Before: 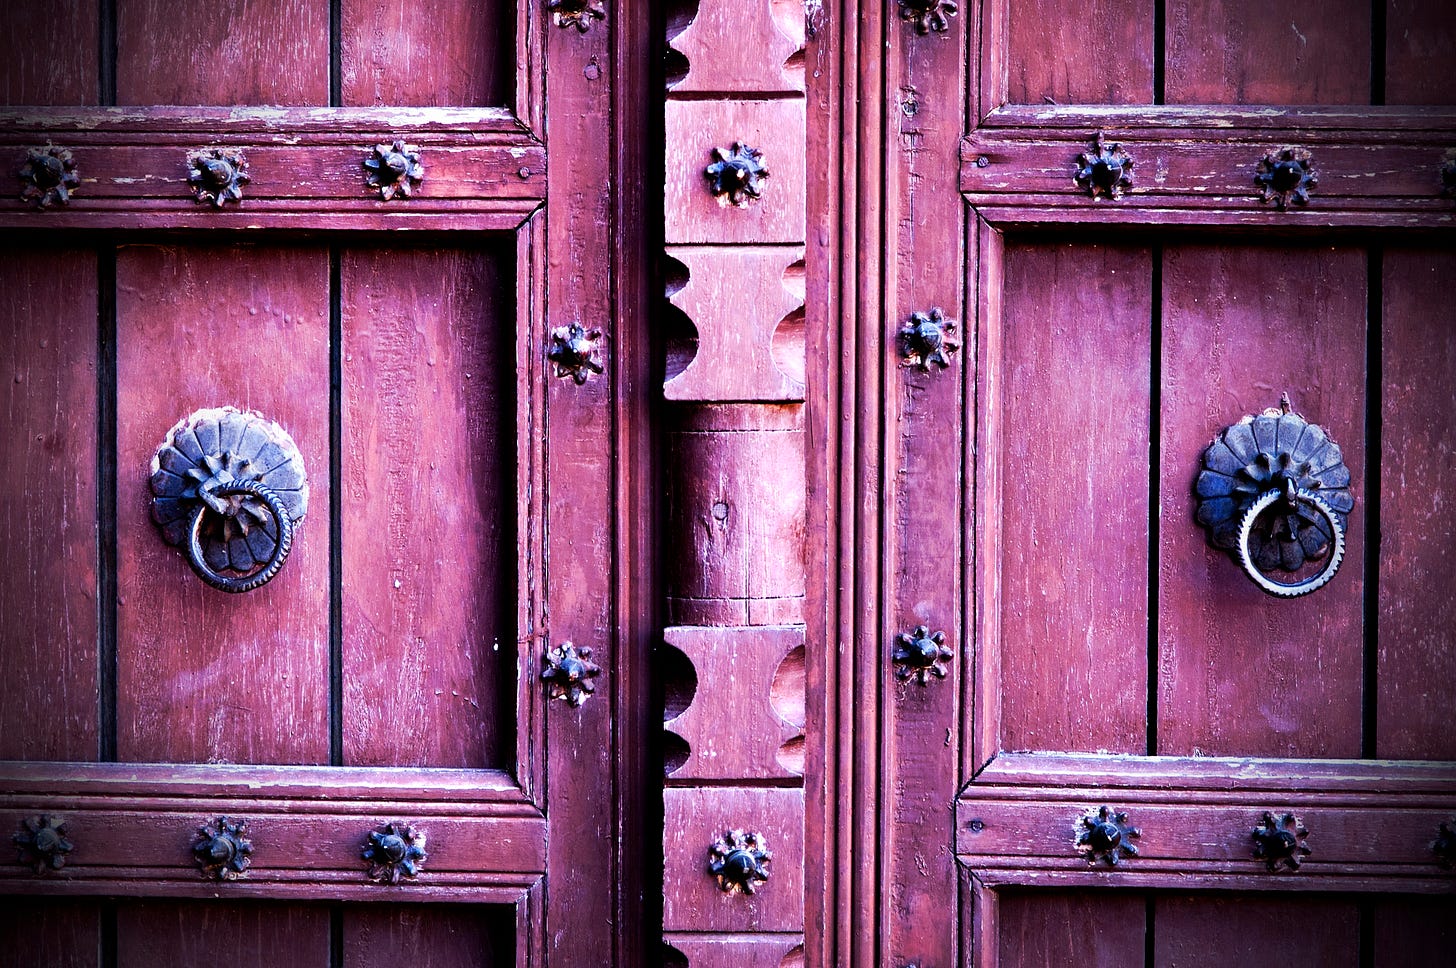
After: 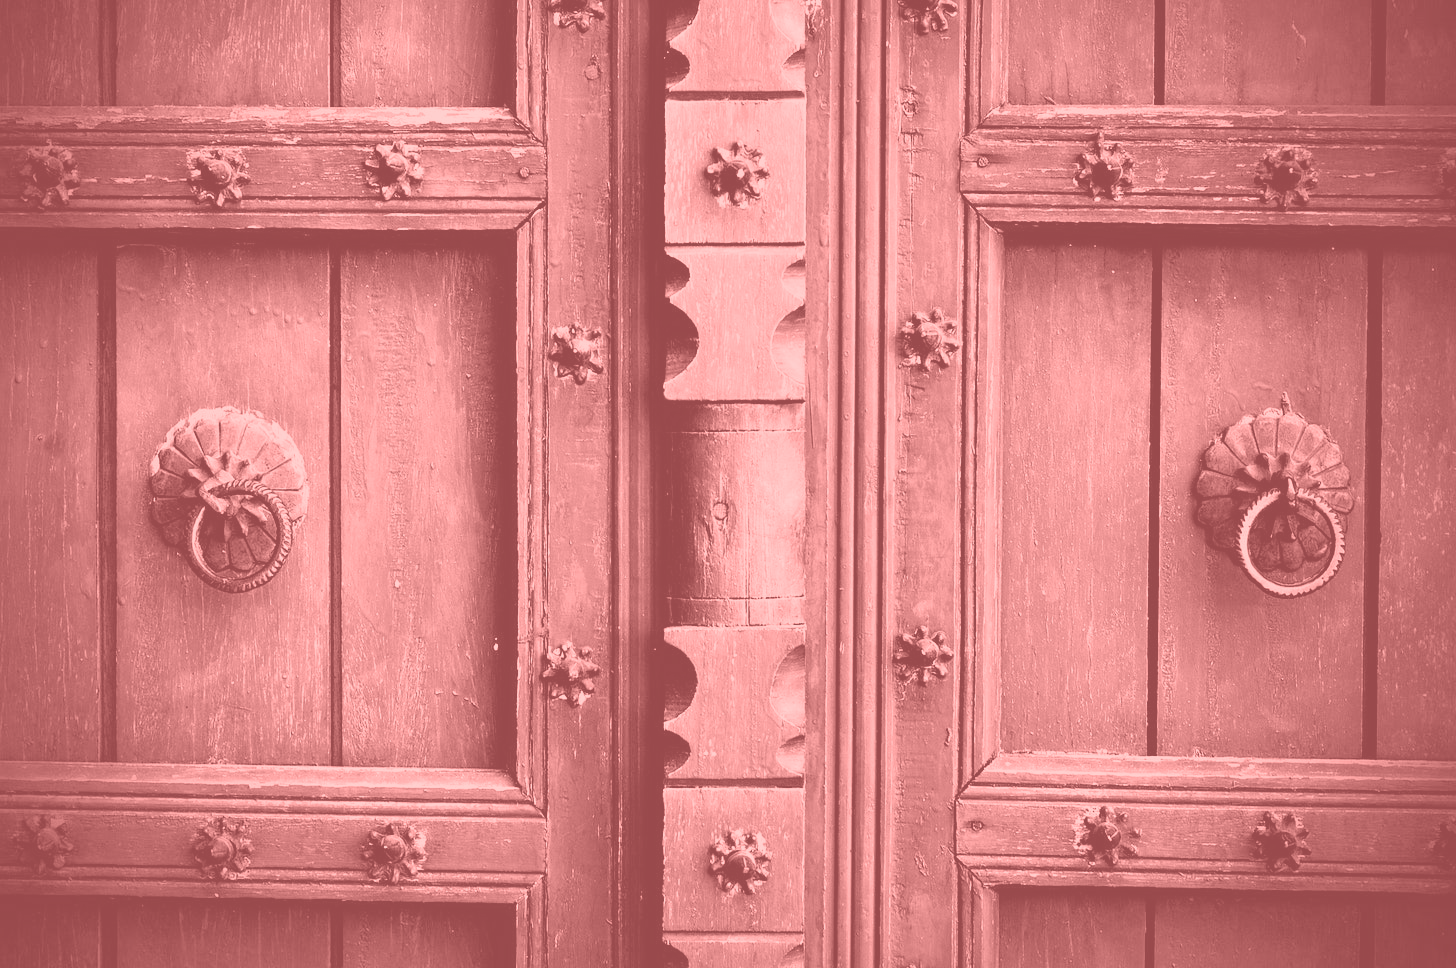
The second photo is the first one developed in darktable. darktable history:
levels: mode automatic, black 0.023%, white 99.97%, levels [0.062, 0.494, 0.925]
colorize: saturation 51%, source mix 50.67%, lightness 50.67%
color balance rgb: shadows lift › chroma 1%, shadows lift › hue 113°, highlights gain › chroma 0.2%, highlights gain › hue 333°, perceptual saturation grading › global saturation 20%, perceptual saturation grading › highlights -25%, perceptual saturation grading › shadows 25%, contrast -10%
